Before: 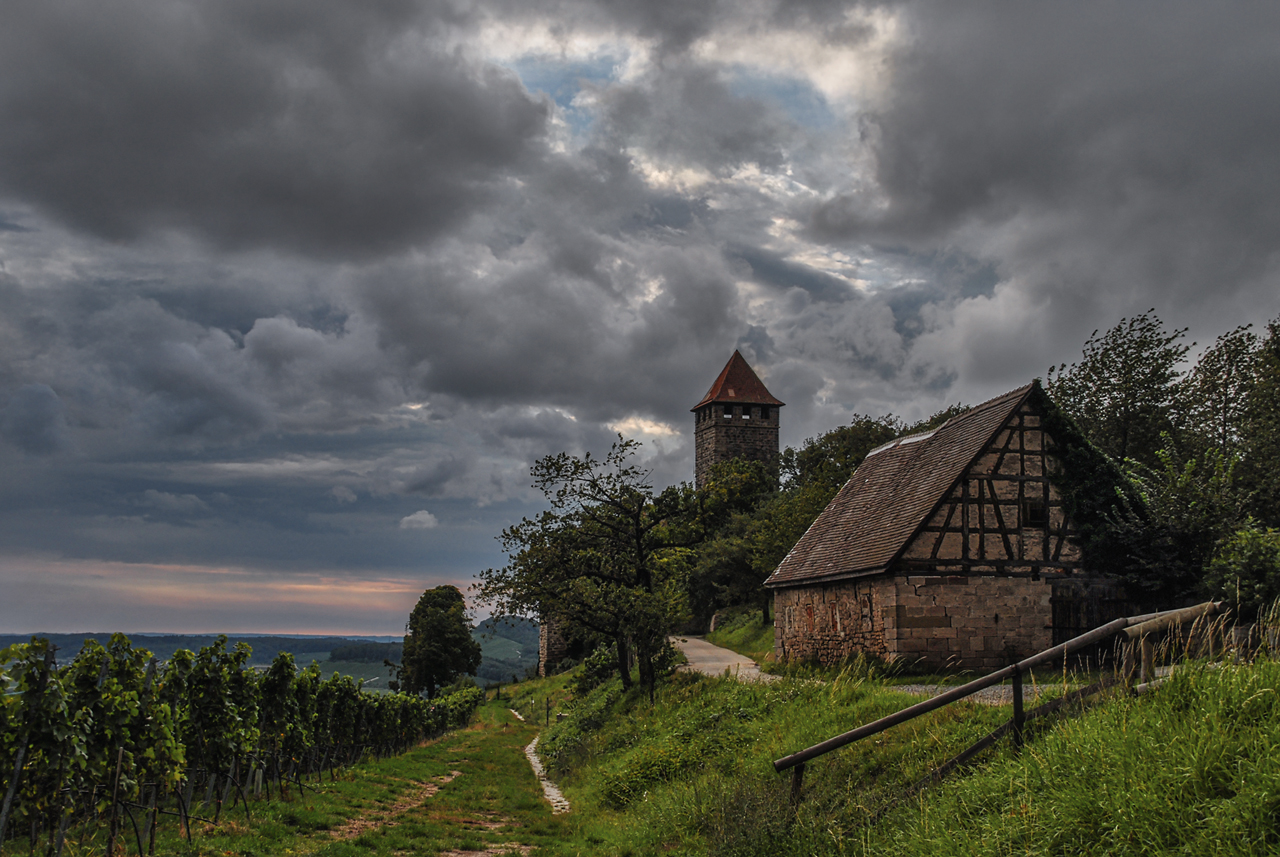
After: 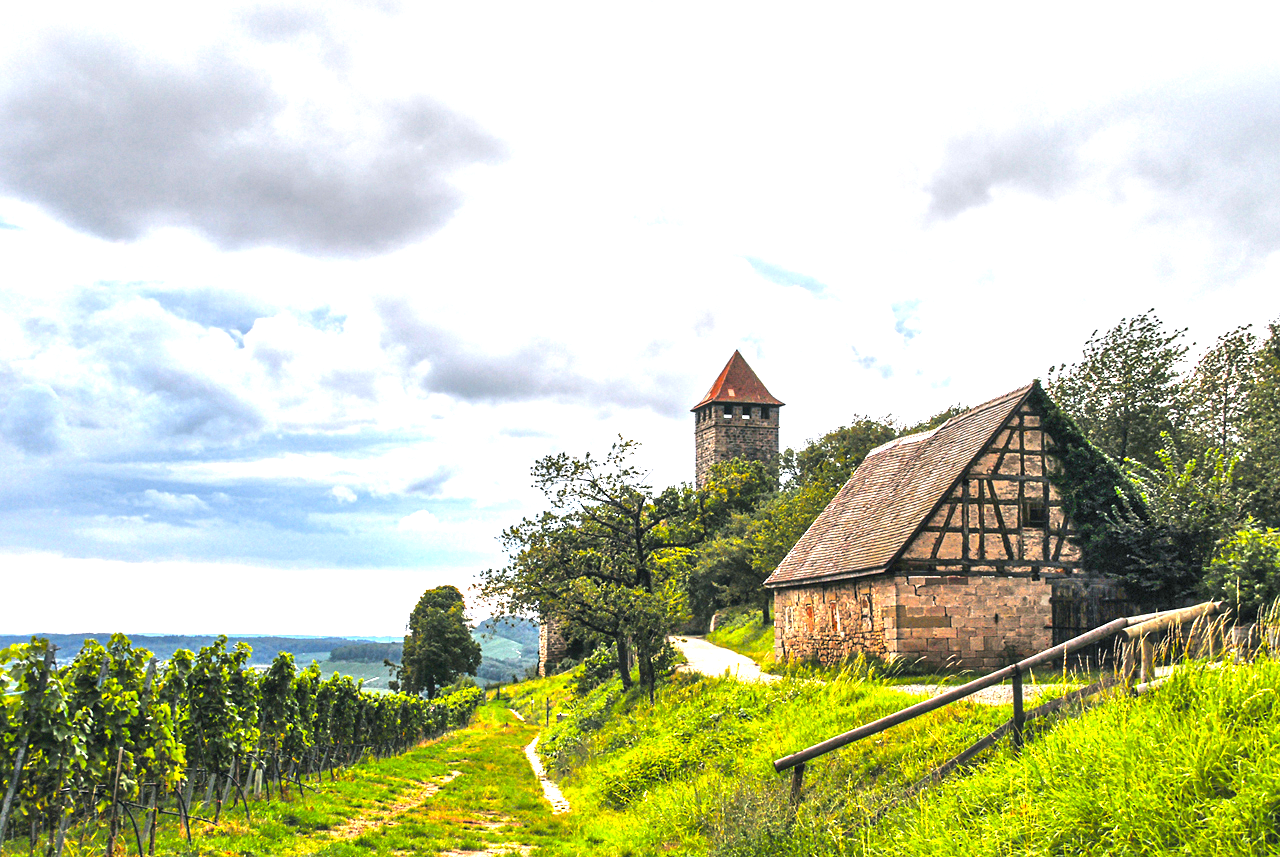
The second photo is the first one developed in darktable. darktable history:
color balance rgb: shadows lift › luminance -7.448%, shadows lift › chroma 2.279%, shadows lift › hue 168.09°, perceptual saturation grading › global saturation 29.481%, perceptual brilliance grading › global brilliance 9.882%
exposure: black level correction 0.001, exposure 2.697 EV, compensate highlight preservation false
